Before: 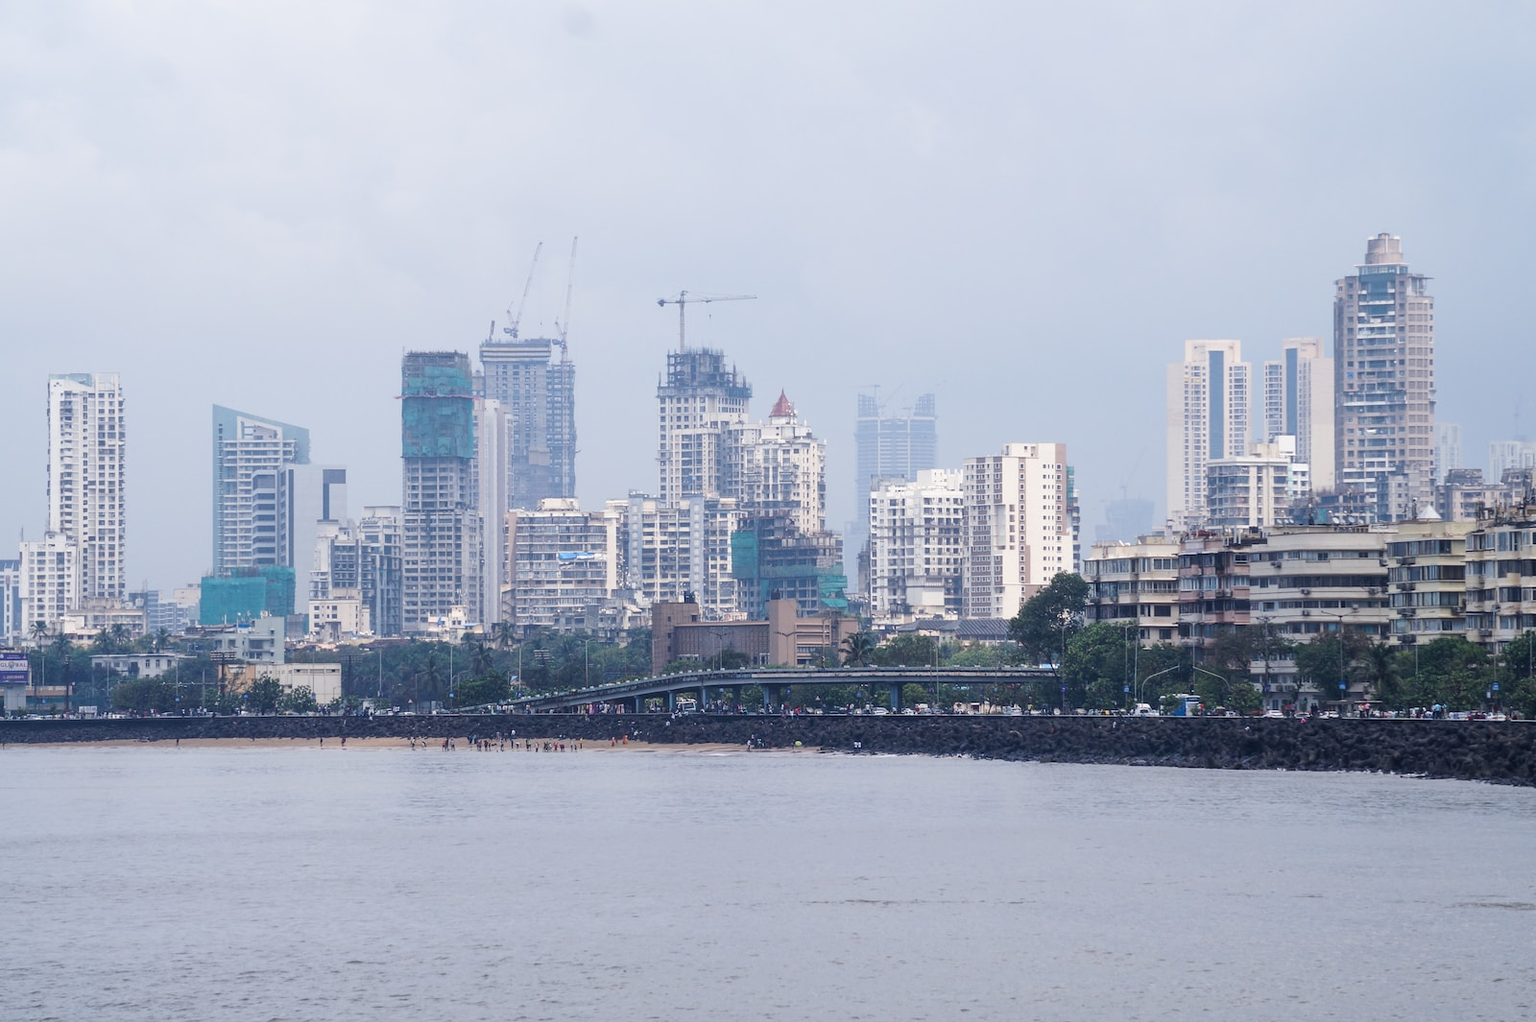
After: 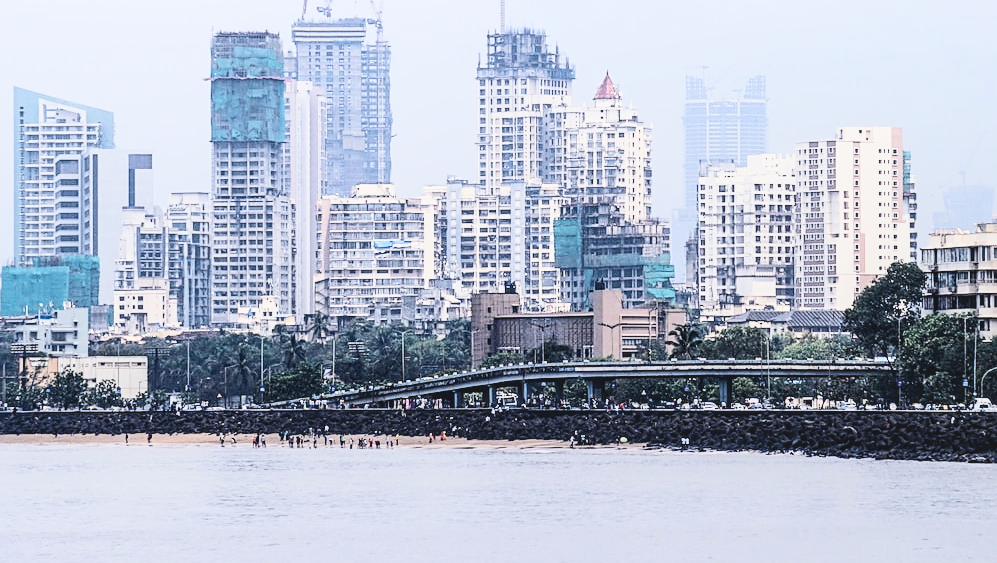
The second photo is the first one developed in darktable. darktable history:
shadows and highlights: shadows 43.12, highlights 8.15
filmic rgb: black relative exposure -5.14 EV, white relative exposure 3.53 EV, hardness 3.18, contrast 1.494, highlights saturation mix -49.8%
local contrast: detail 110%
crop: left 13%, top 31.539%, right 24.664%, bottom 15.517%
tone curve: curves: ch0 [(0, 0) (0.003, 0.003) (0.011, 0.012) (0.025, 0.026) (0.044, 0.046) (0.069, 0.072) (0.1, 0.104) (0.136, 0.141) (0.177, 0.185) (0.224, 0.247) (0.277, 0.335) (0.335, 0.447) (0.399, 0.539) (0.468, 0.636) (0.543, 0.723) (0.623, 0.803) (0.709, 0.873) (0.801, 0.936) (0.898, 0.978) (1, 1)], color space Lab, independent channels, preserve colors none
sharpen: on, module defaults
haze removal: compatibility mode true, adaptive false
color zones: curves: ch0 [(0, 0.553) (0.123, 0.58) (0.23, 0.419) (0.468, 0.155) (0.605, 0.132) (0.723, 0.063) (0.833, 0.172) (0.921, 0.468)]; ch1 [(0.025, 0.645) (0.229, 0.584) (0.326, 0.551) (0.537, 0.446) (0.599, 0.911) (0.708, 1) (0.805, 0.944)]; ch2 [(0.086, 0.468) (0.254, 0.464) (0.638, 0.564) (0.702, 0.592) (0.768, 0.564)], mix -93.45%
